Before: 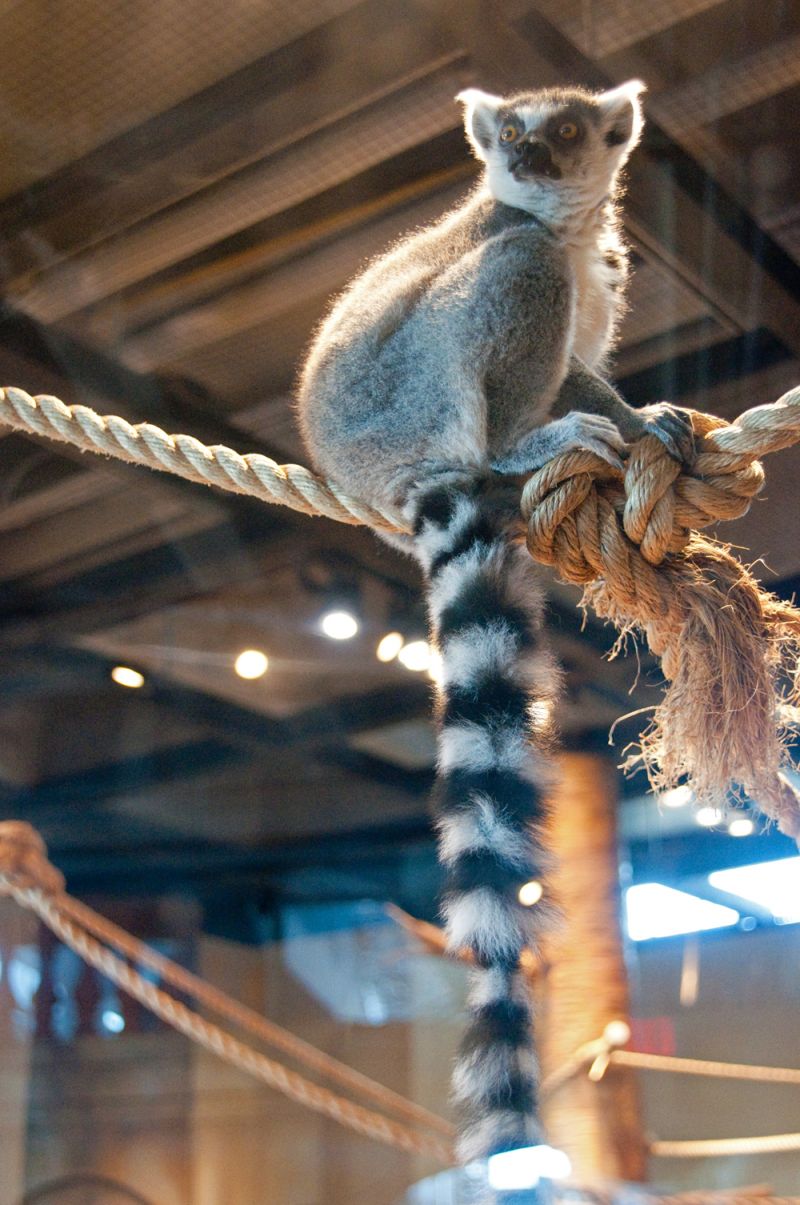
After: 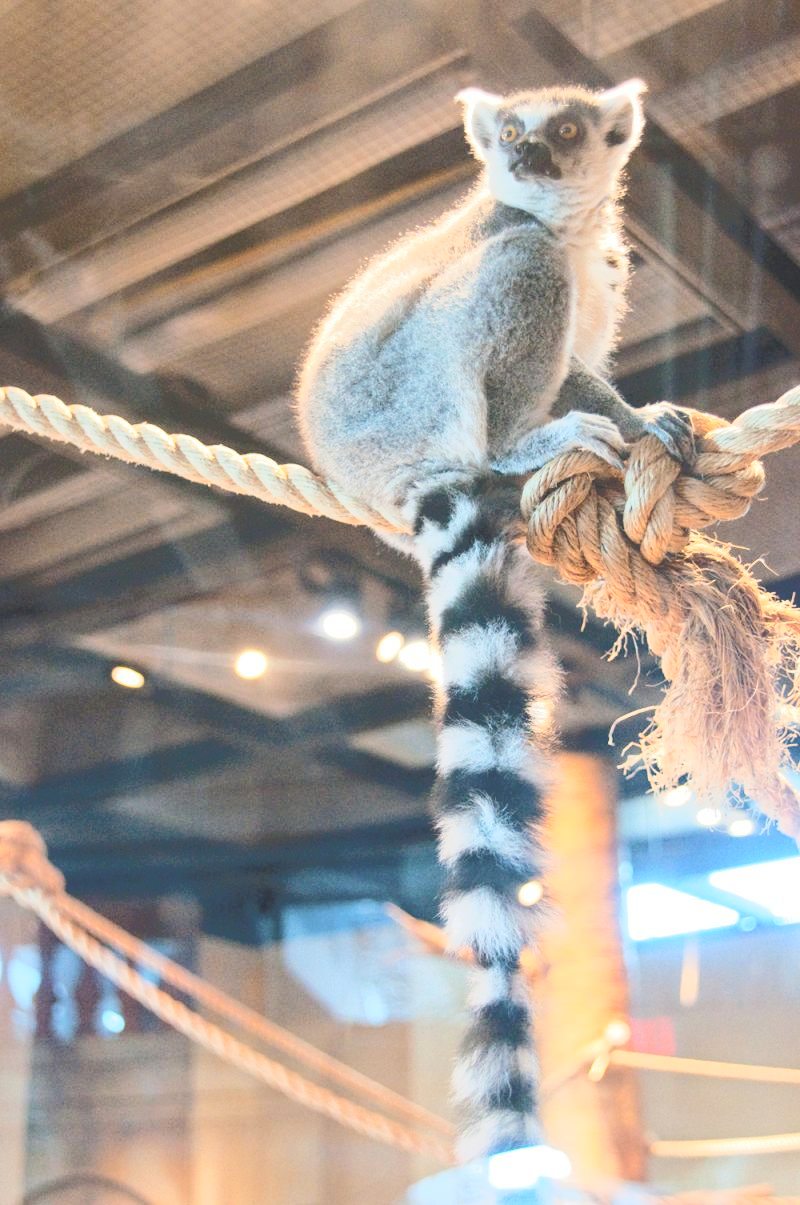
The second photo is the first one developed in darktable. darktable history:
tone curve: curves: ch0 [(0, 0) (0.003, 0.202) (0.011, 0.205) (0.025, 0.222) (0.044, 0.258) (0.069, 0.298) (0.1, 0.321) (0.136, 0.333) (0.177, 0.38) (0.224, 0.439) (0.277, 0.51) (0.335, 0.594) (0.399, 0.675) (0.468, 0.743) (0.543, 0.805) (0.623, 0.861) (0.709, 0.905) (0.801, 0.931) (0.898, 0.941) (1, 1)], color space Lab, independent channels, preserve colors none
